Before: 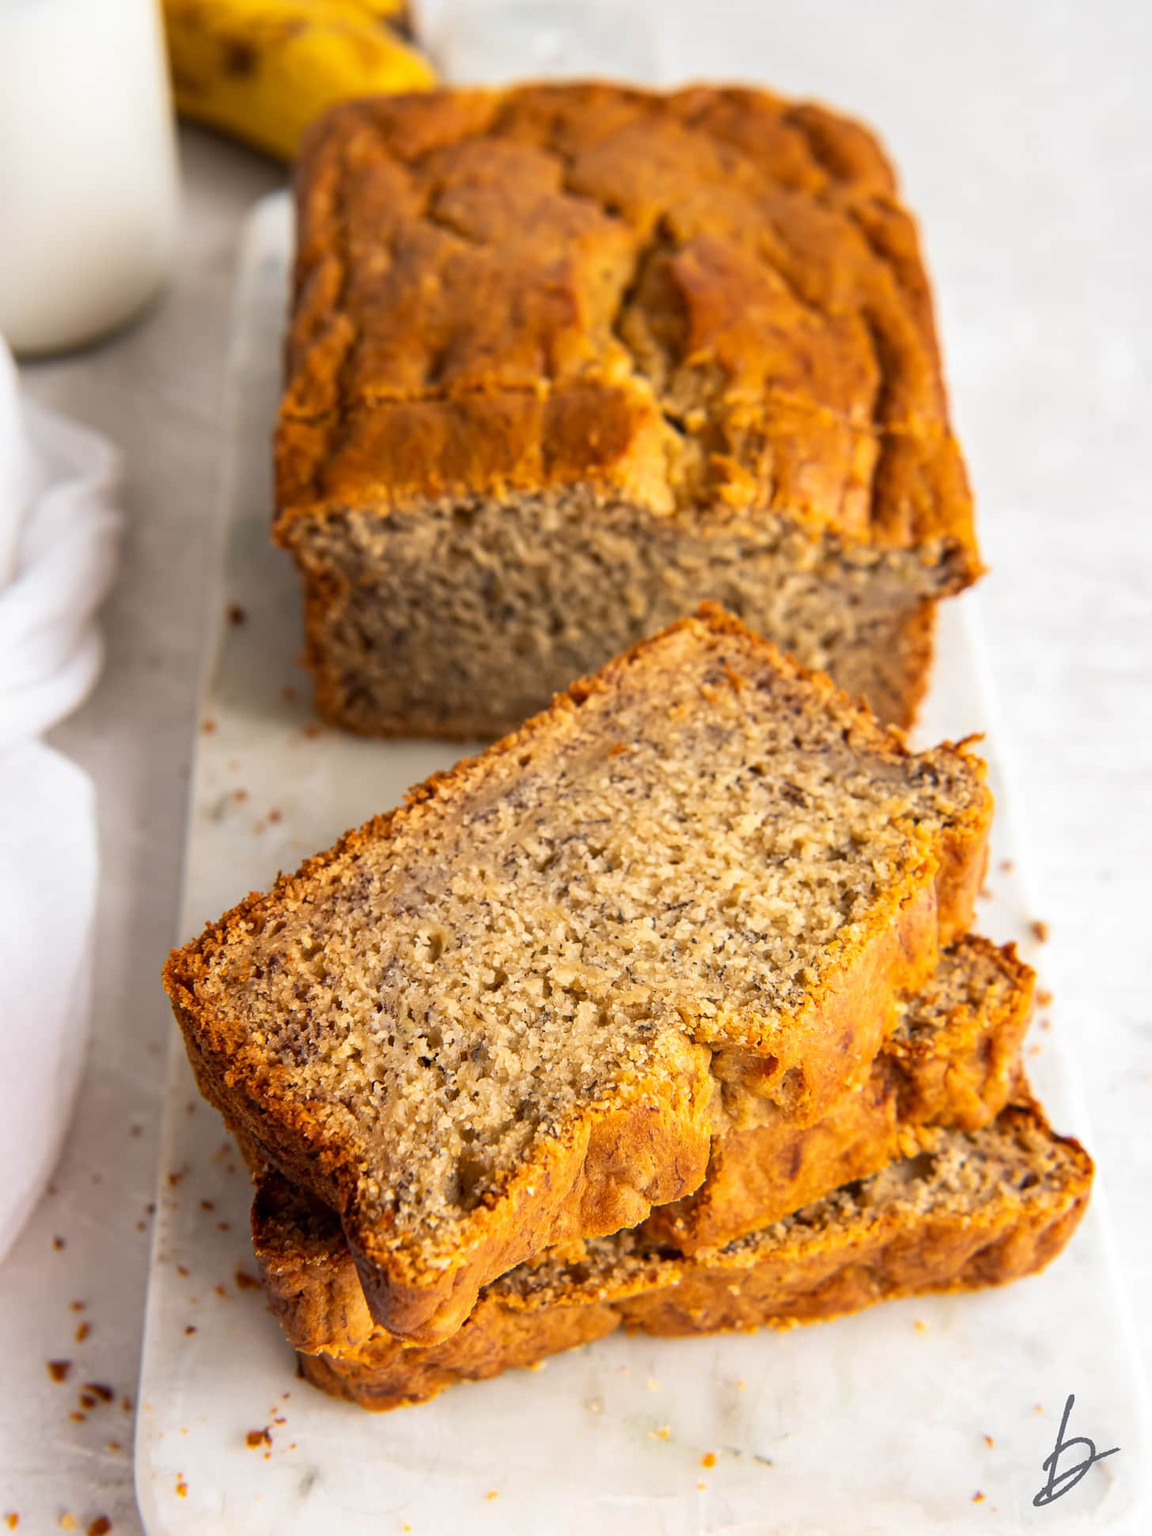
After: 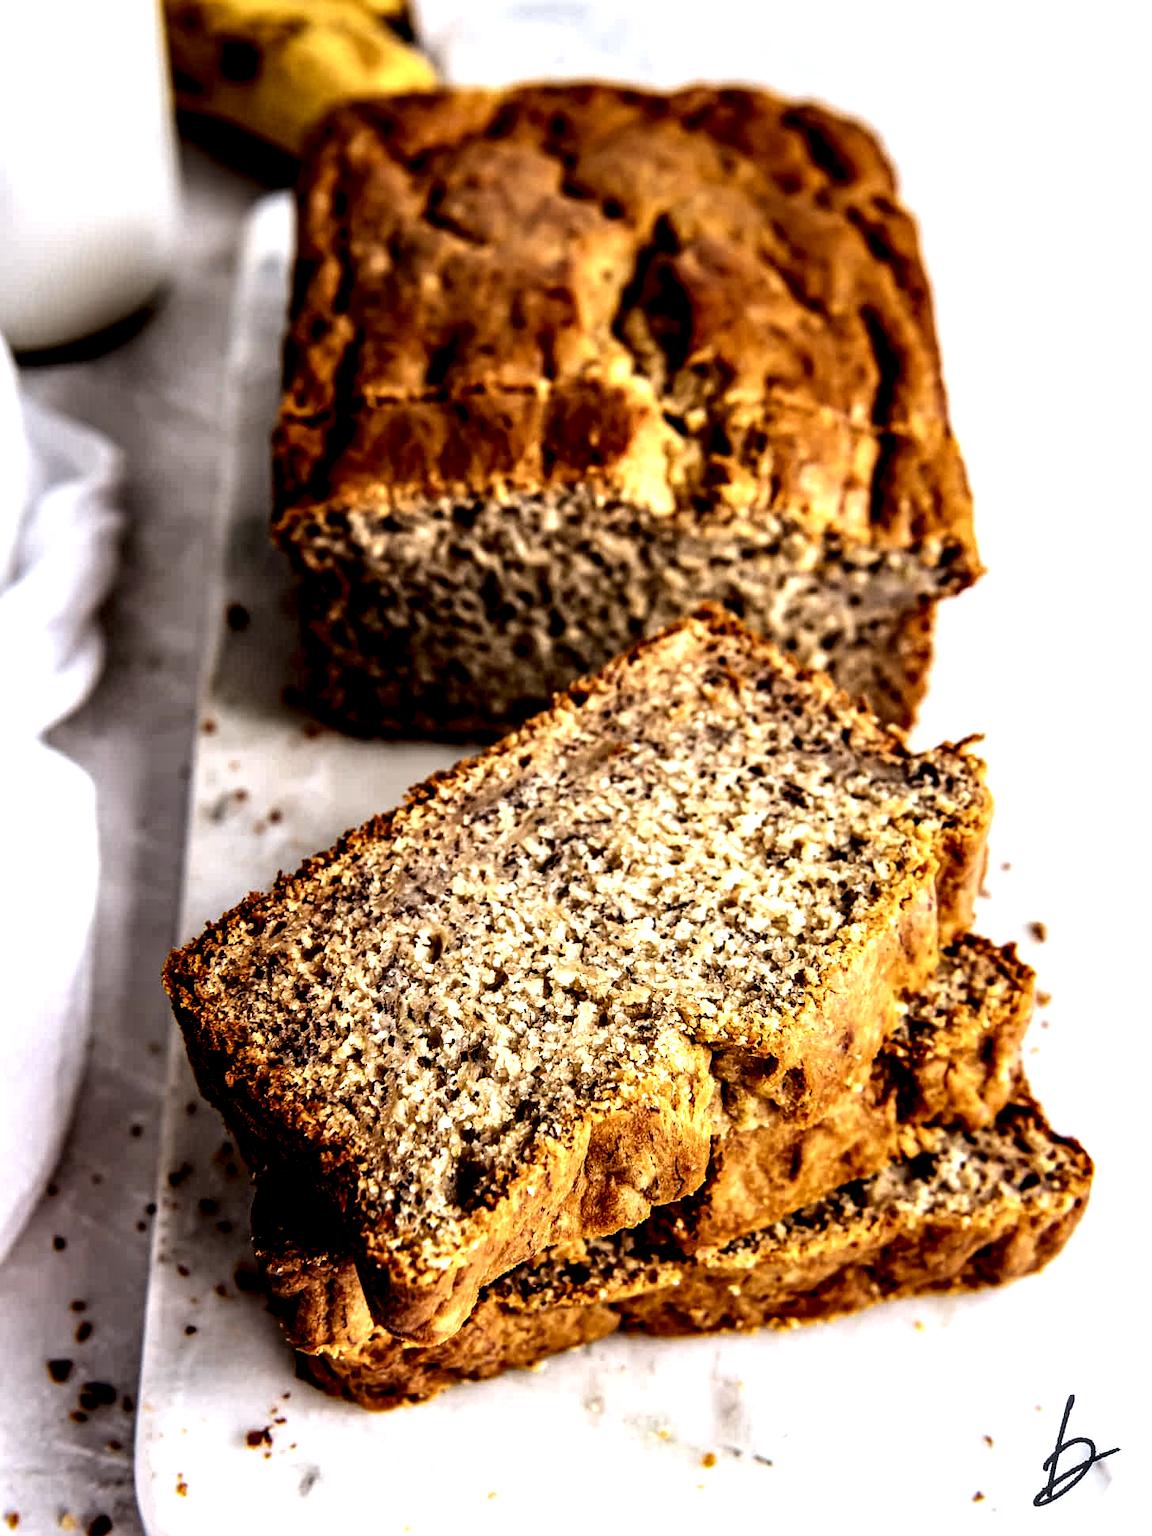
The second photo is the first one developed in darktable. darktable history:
color calibration: illuminant as shot in camera, x 0.358, y 0.373, temperature 4628.91 K
local contrast: highlights 115%, shadows 42%, detail 293%
